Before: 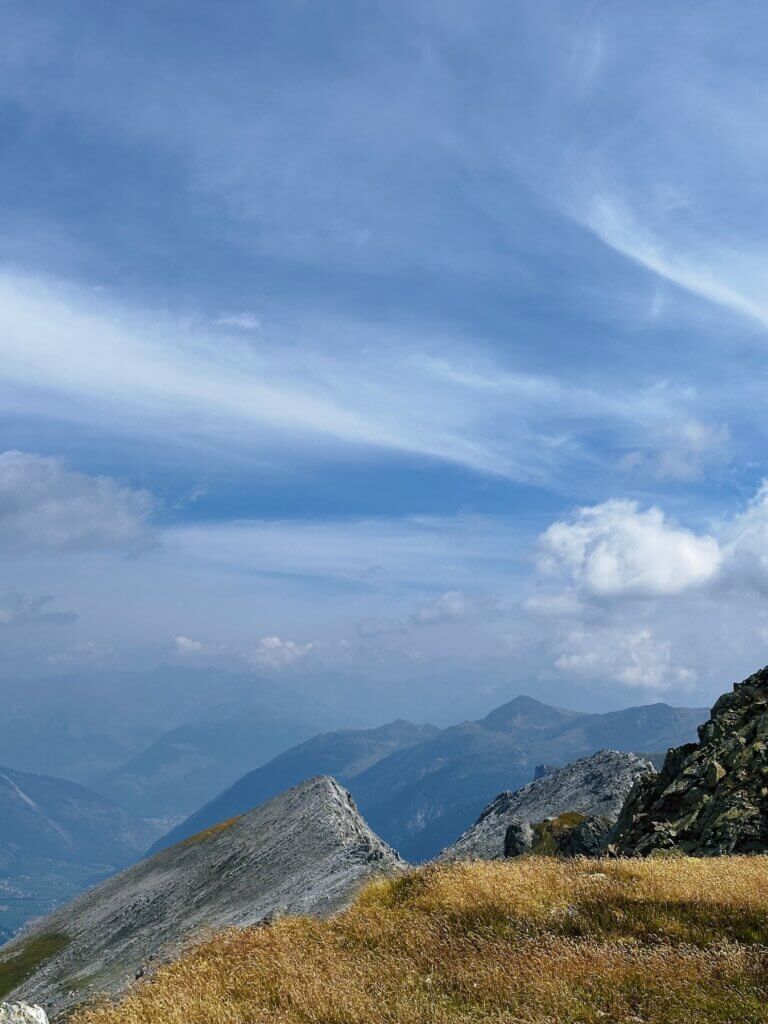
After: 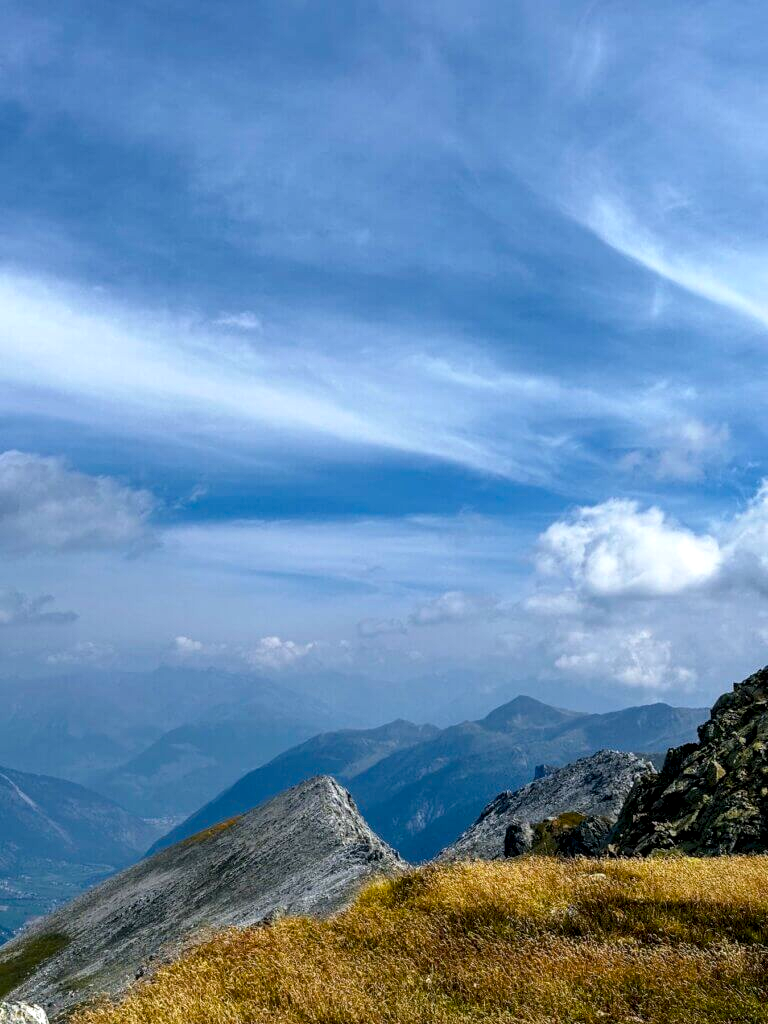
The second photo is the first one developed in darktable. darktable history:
color balance rgb: perceptual saturation grading › global saturation 20%, global vibrance 20%
local contrast: detail 150%
